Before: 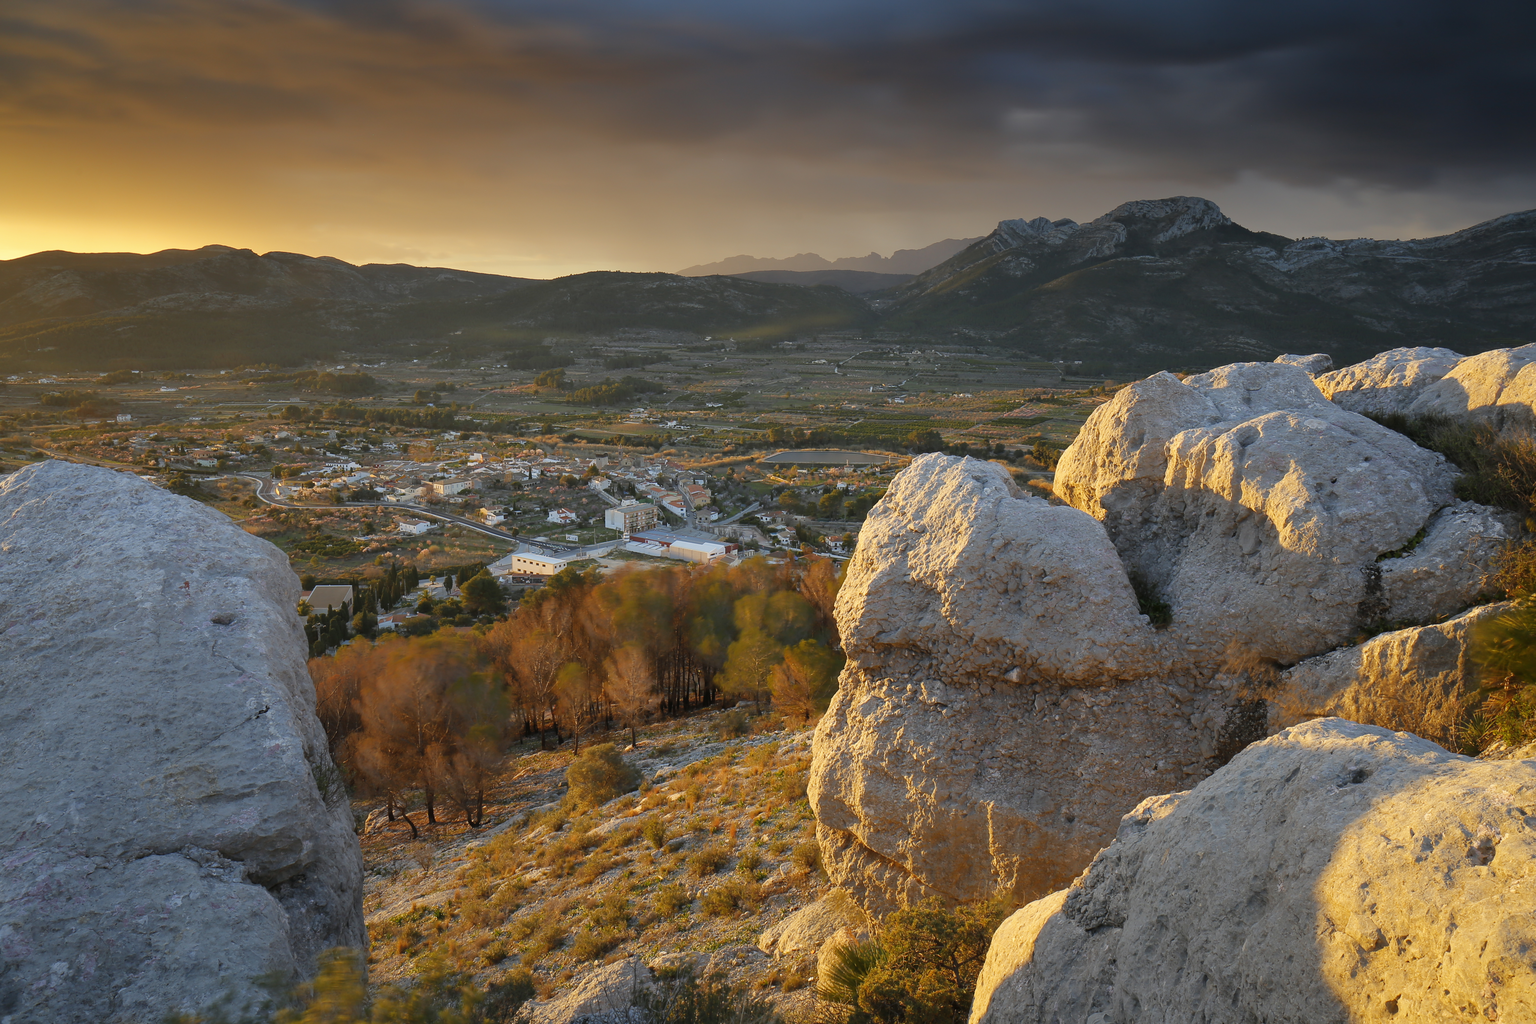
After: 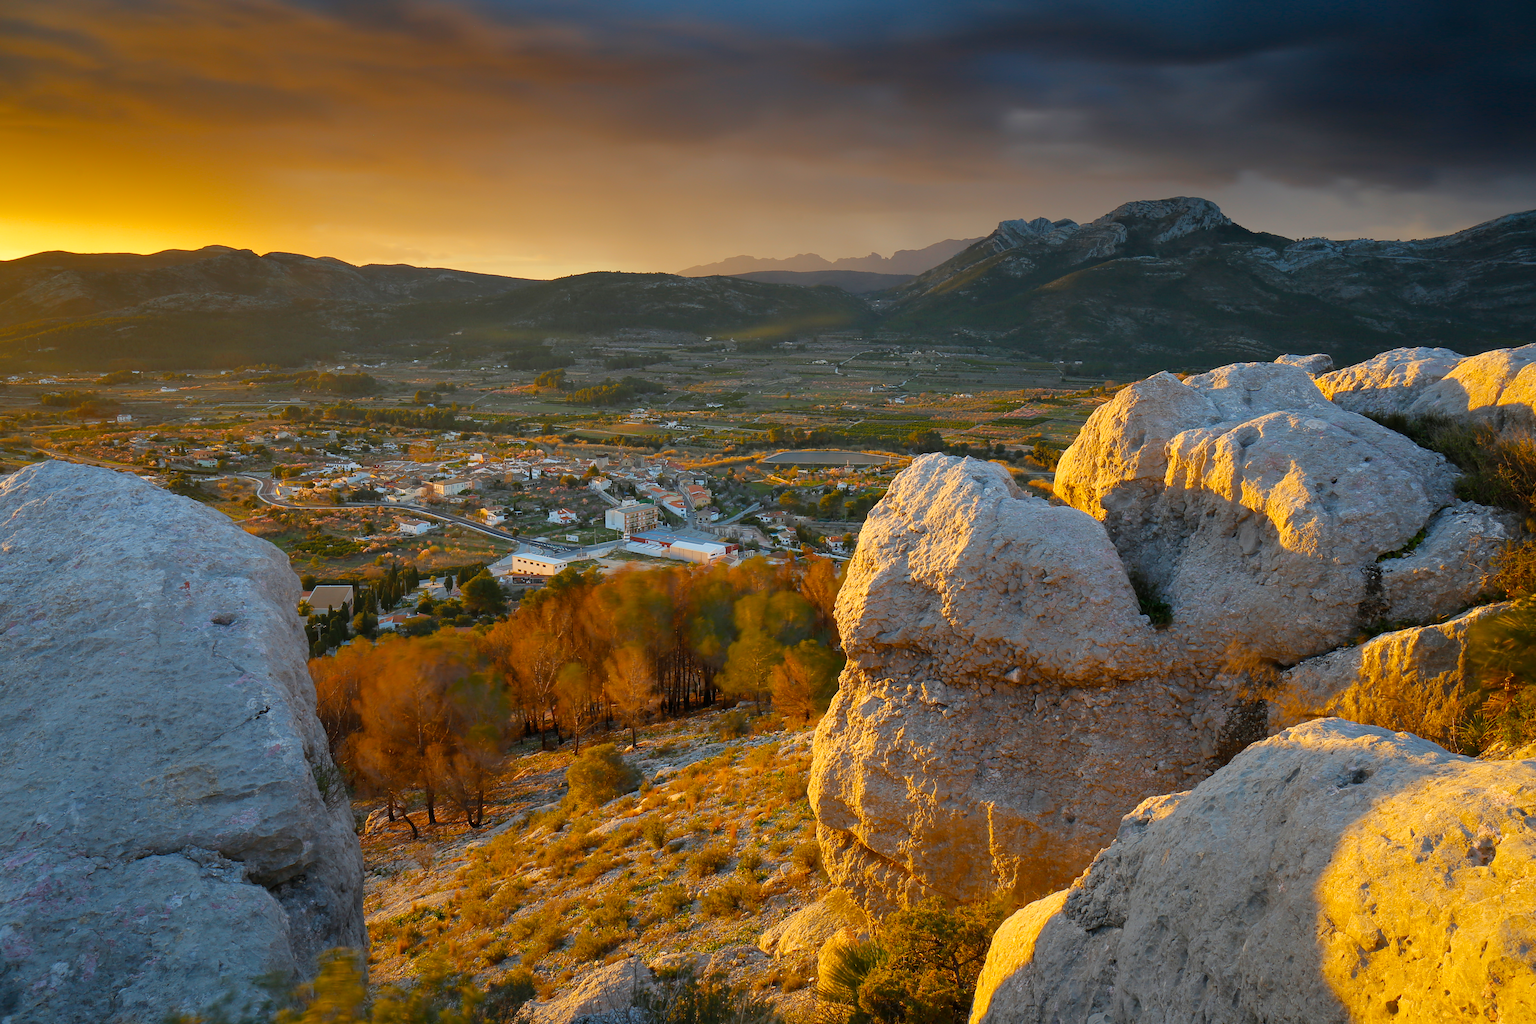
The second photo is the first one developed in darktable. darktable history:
color balance rgb: perceptual saturation grading › global saturation 29.621%, global vibrance 10.797%
